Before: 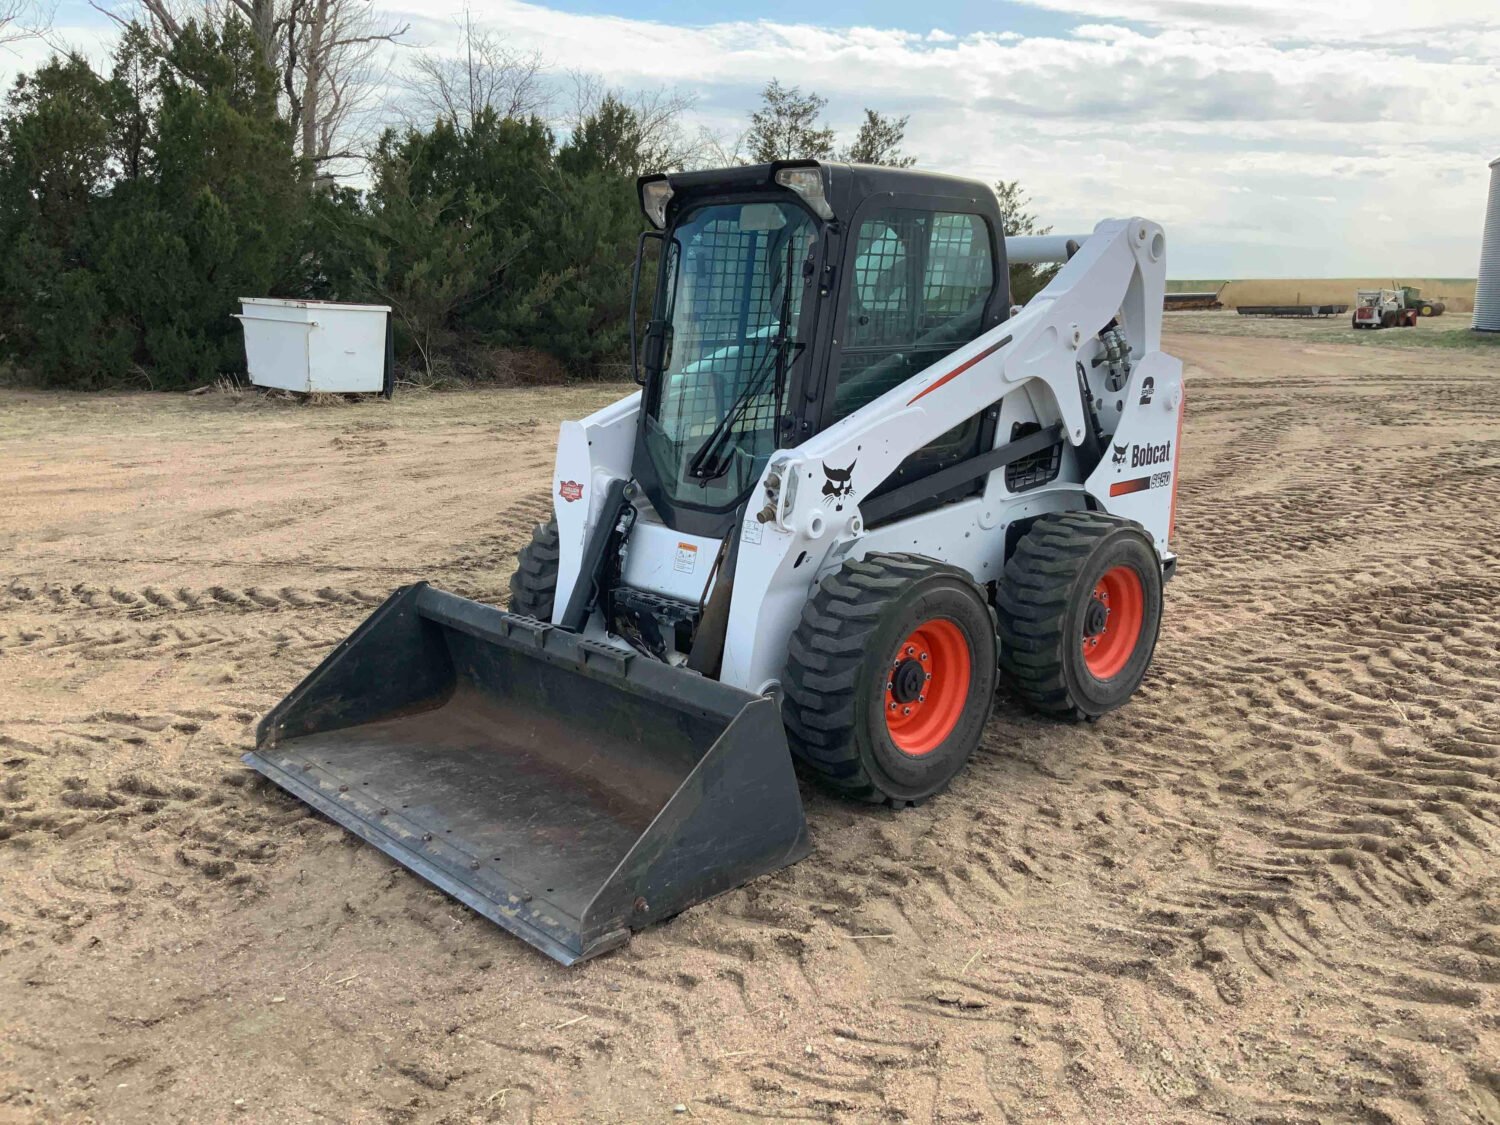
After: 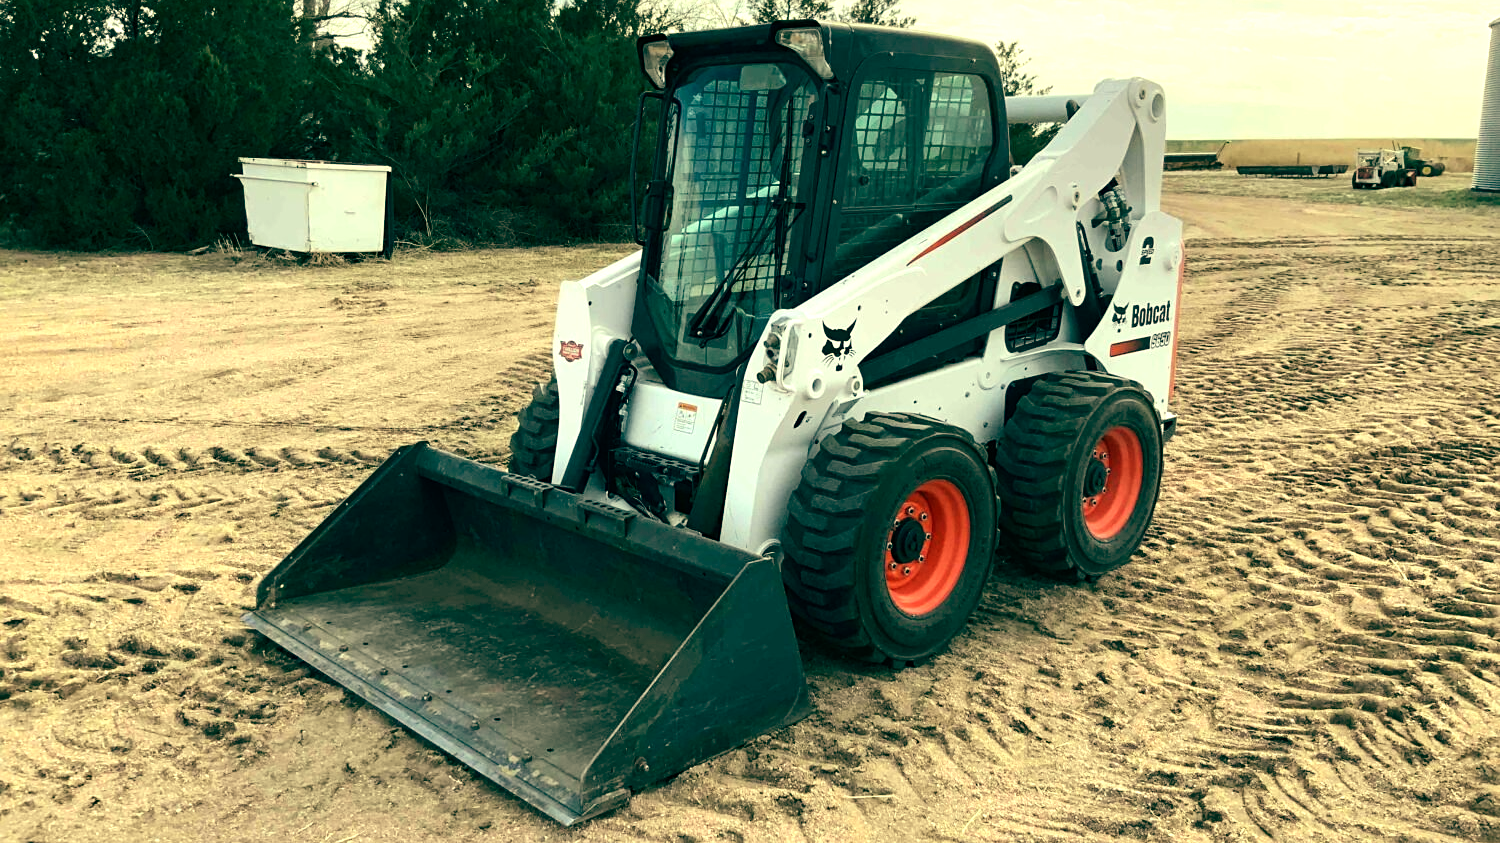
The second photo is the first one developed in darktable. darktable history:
color balance: mode lift, gamma, gain (sRGB), lift [1, 0.69, 1, 1], gamma [1, 1.482, 1, 1], gain [1, 1, 1, 0.802]
sharpen: amount 0.2
tone equalizer: -8 EV -0.75 EV, -7 EV -0.7 EV, -6 EV -0.6 EV, -5 EV -0.4 EV, -3 EV 0.4 EV, -2 EV 0.6 EV, -1 EV 0.7 EV, +0 EV 0.75 EV, edges refinement/feathering 500, mask exposure compensation -1.57 EV, preserve details no
crop and rotate: top 12.5%, bottom 12.5%
